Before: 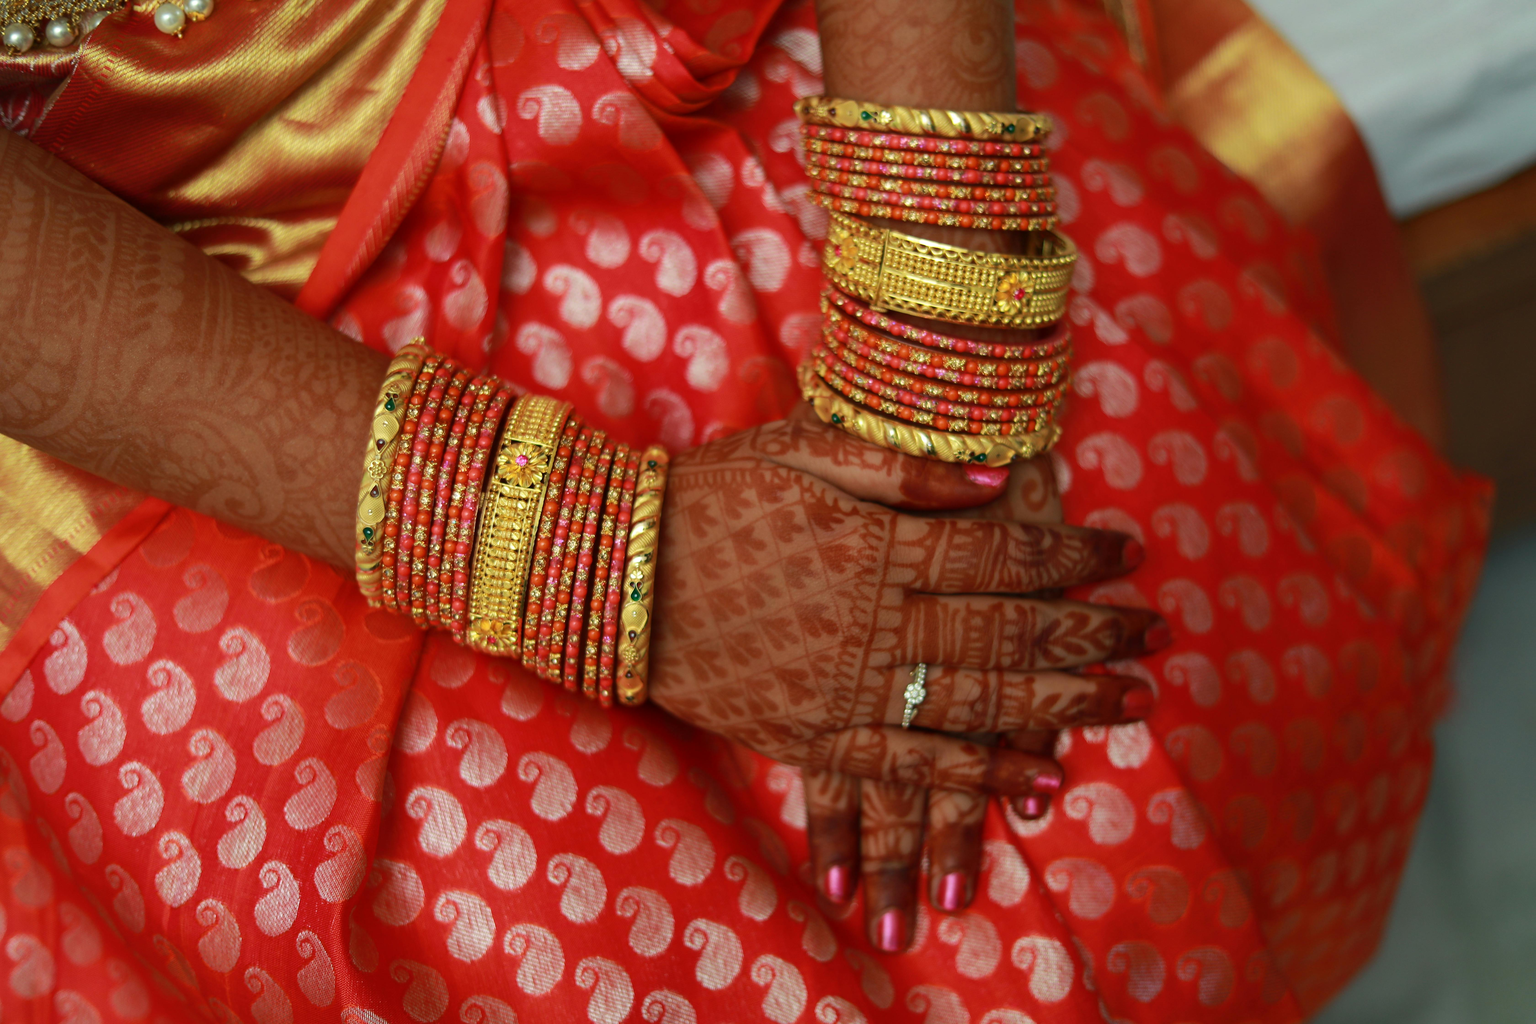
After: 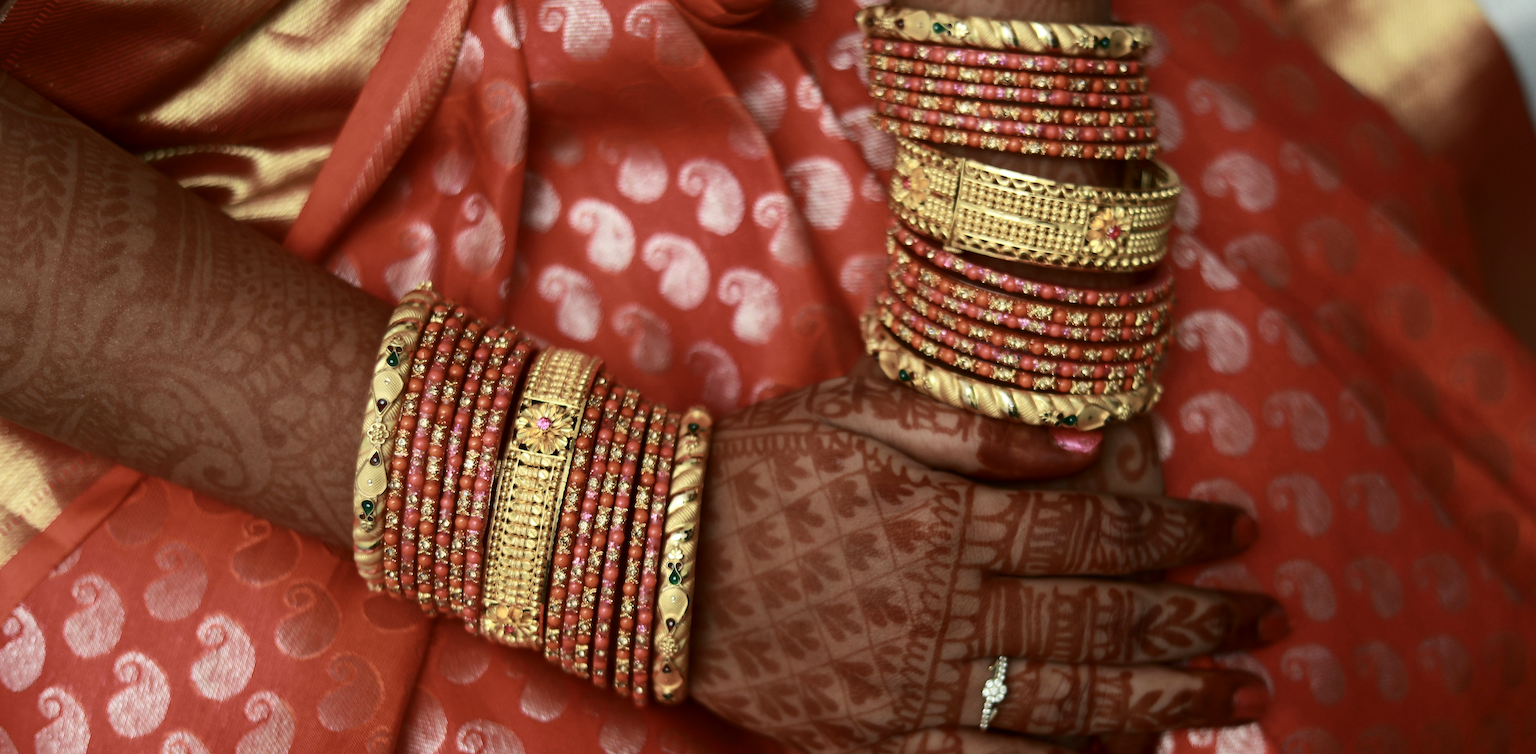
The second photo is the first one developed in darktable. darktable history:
crop: left 3.136%, top 8.971%, right 9.663%, bottom 26.773%
contrast brightness saturation: contrast 0.248, saturation -0.307
